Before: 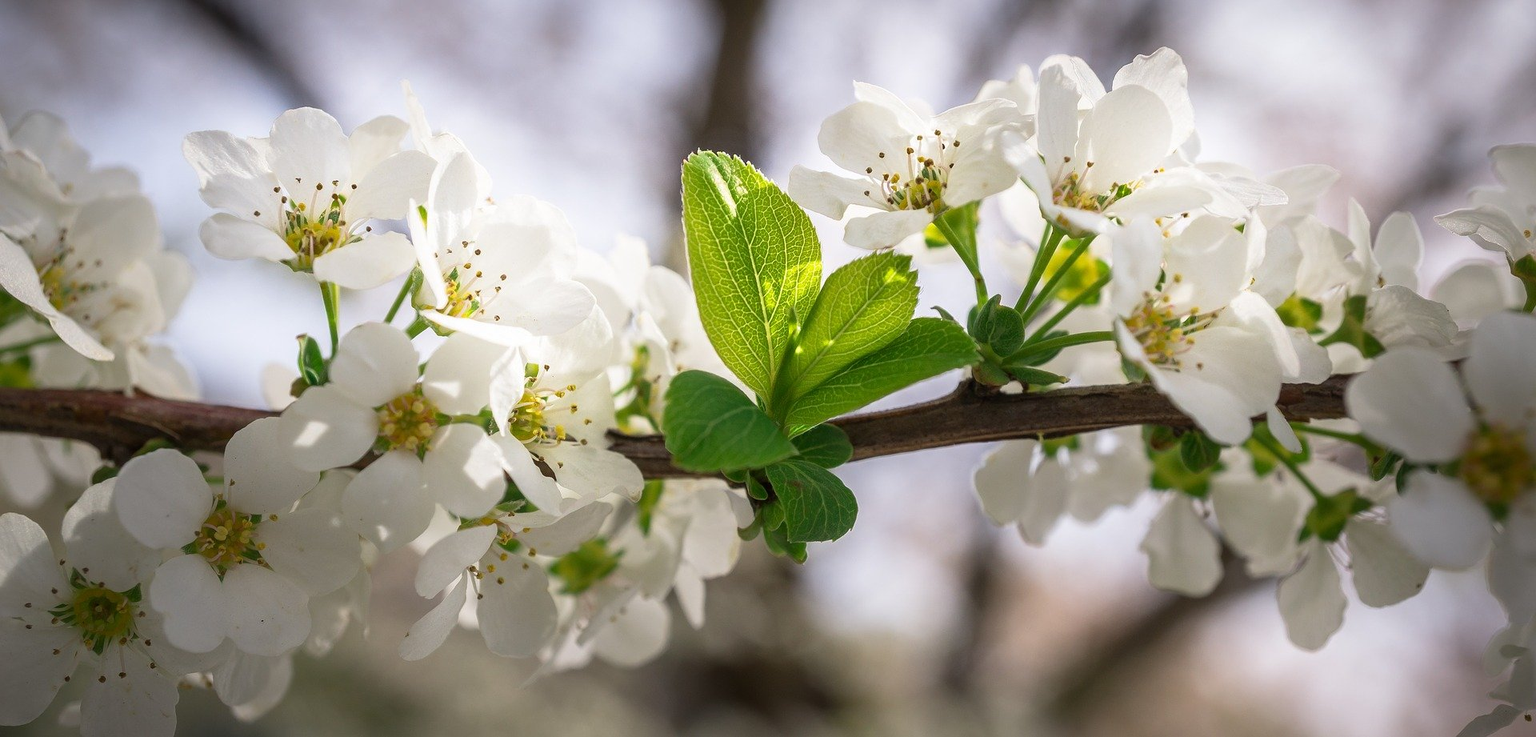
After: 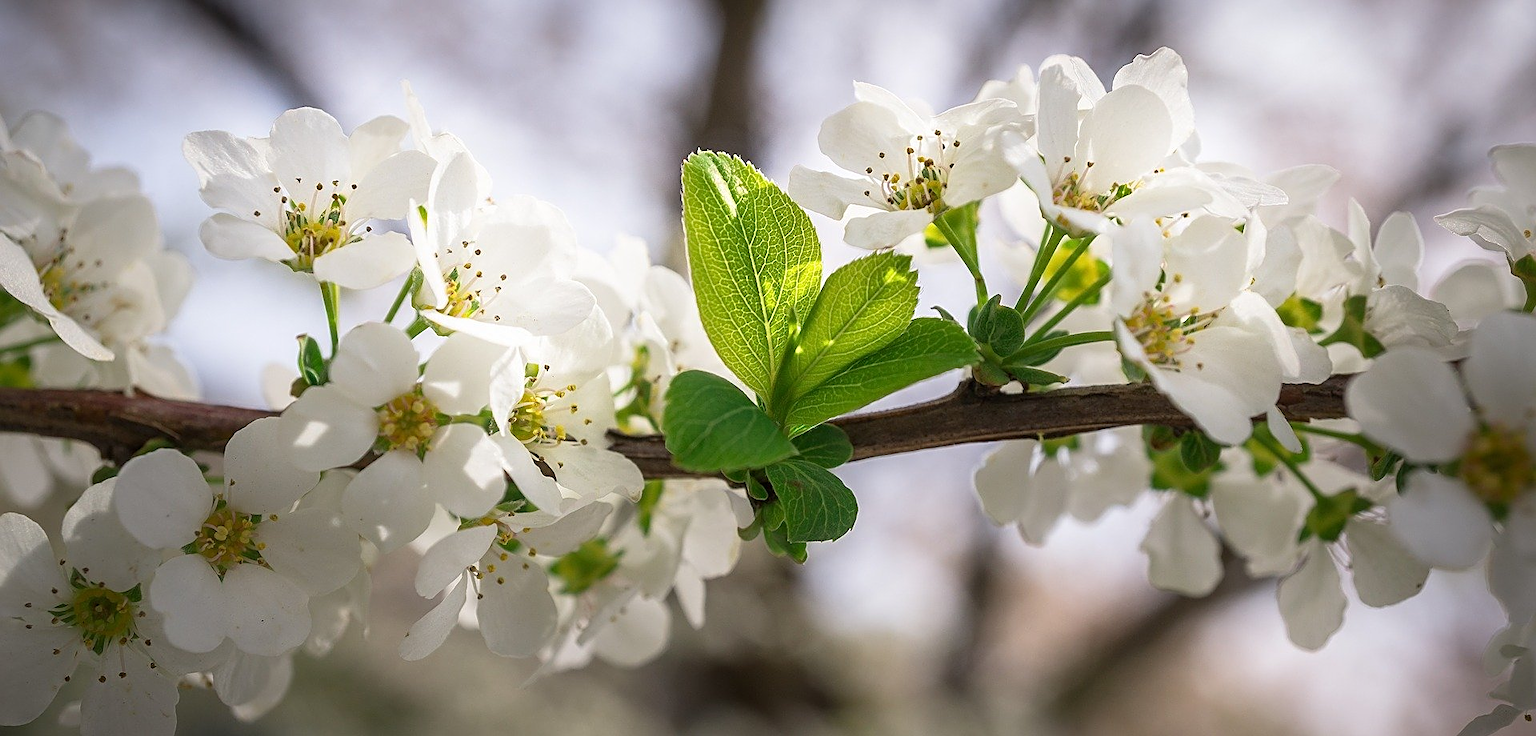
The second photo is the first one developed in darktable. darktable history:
base curve: curves: ch0 [(0, 0) (0.283, 0.295) (1, 1)], preserve colors none
sharpen: on, module defaults
tone equalizer: on, module defaults
